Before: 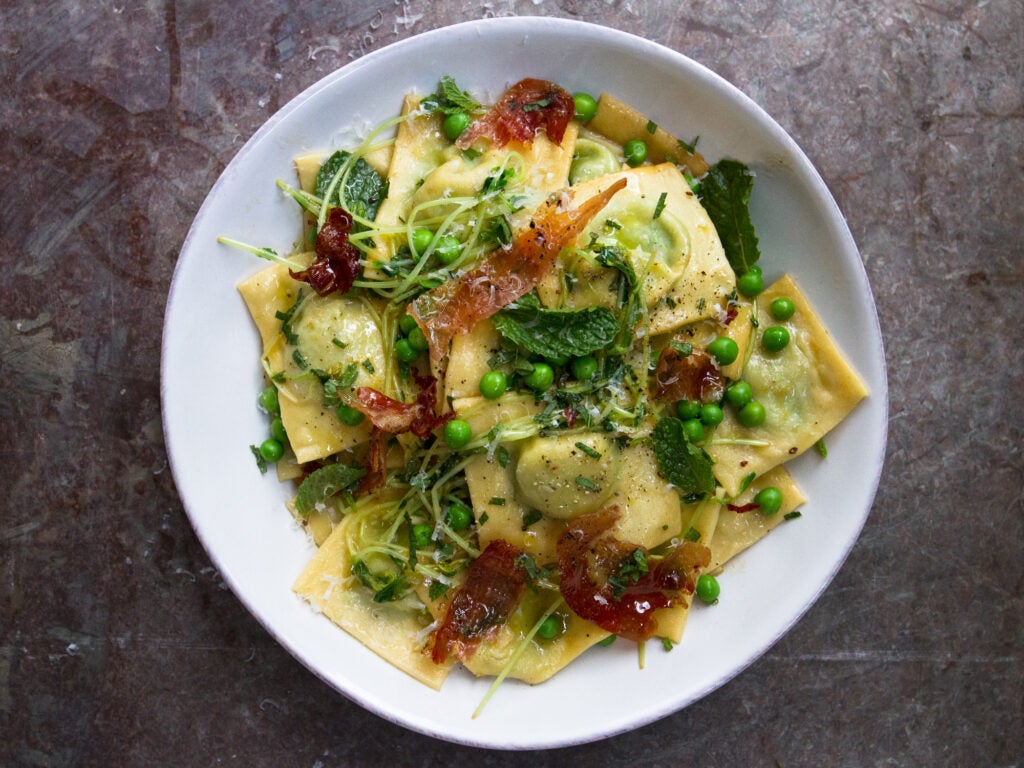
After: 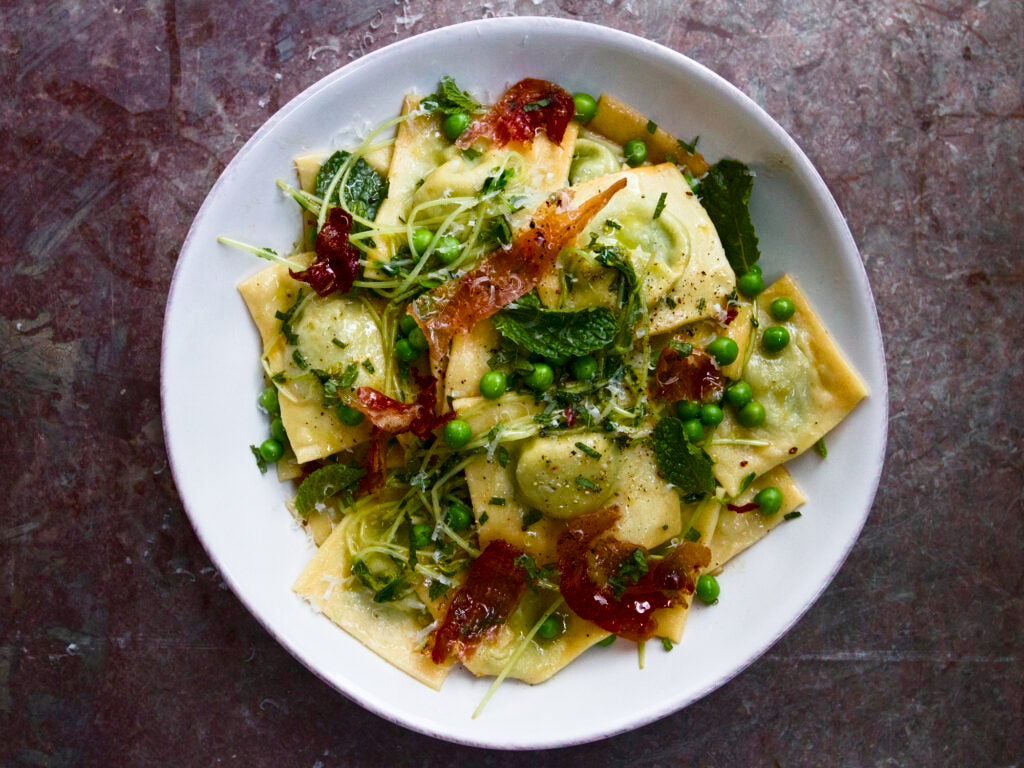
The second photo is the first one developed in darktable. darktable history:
tone curve: curves: ch0 [(0, 0) (0.227, 0.17) (0.766, 0.774) (1, 1)]; ch1 [(0, 0) (0.114, 0.127) (0.437, 0.452) (0.498, 0.498) (0.529, 0.541) (0.579, 0.589) (1, 1)]; ch2 [(0, 0) (0.233, 0.259) (0.493, 0.492) (0.587, 0.573) (1, 1)], color space Lab, independent channels, preserve colors none
color balance rgb: perceptual saturation grading › global saturation 20%, perceptual saturation grading › highlights -25%, perceptual saturation grading › shadows 50%
